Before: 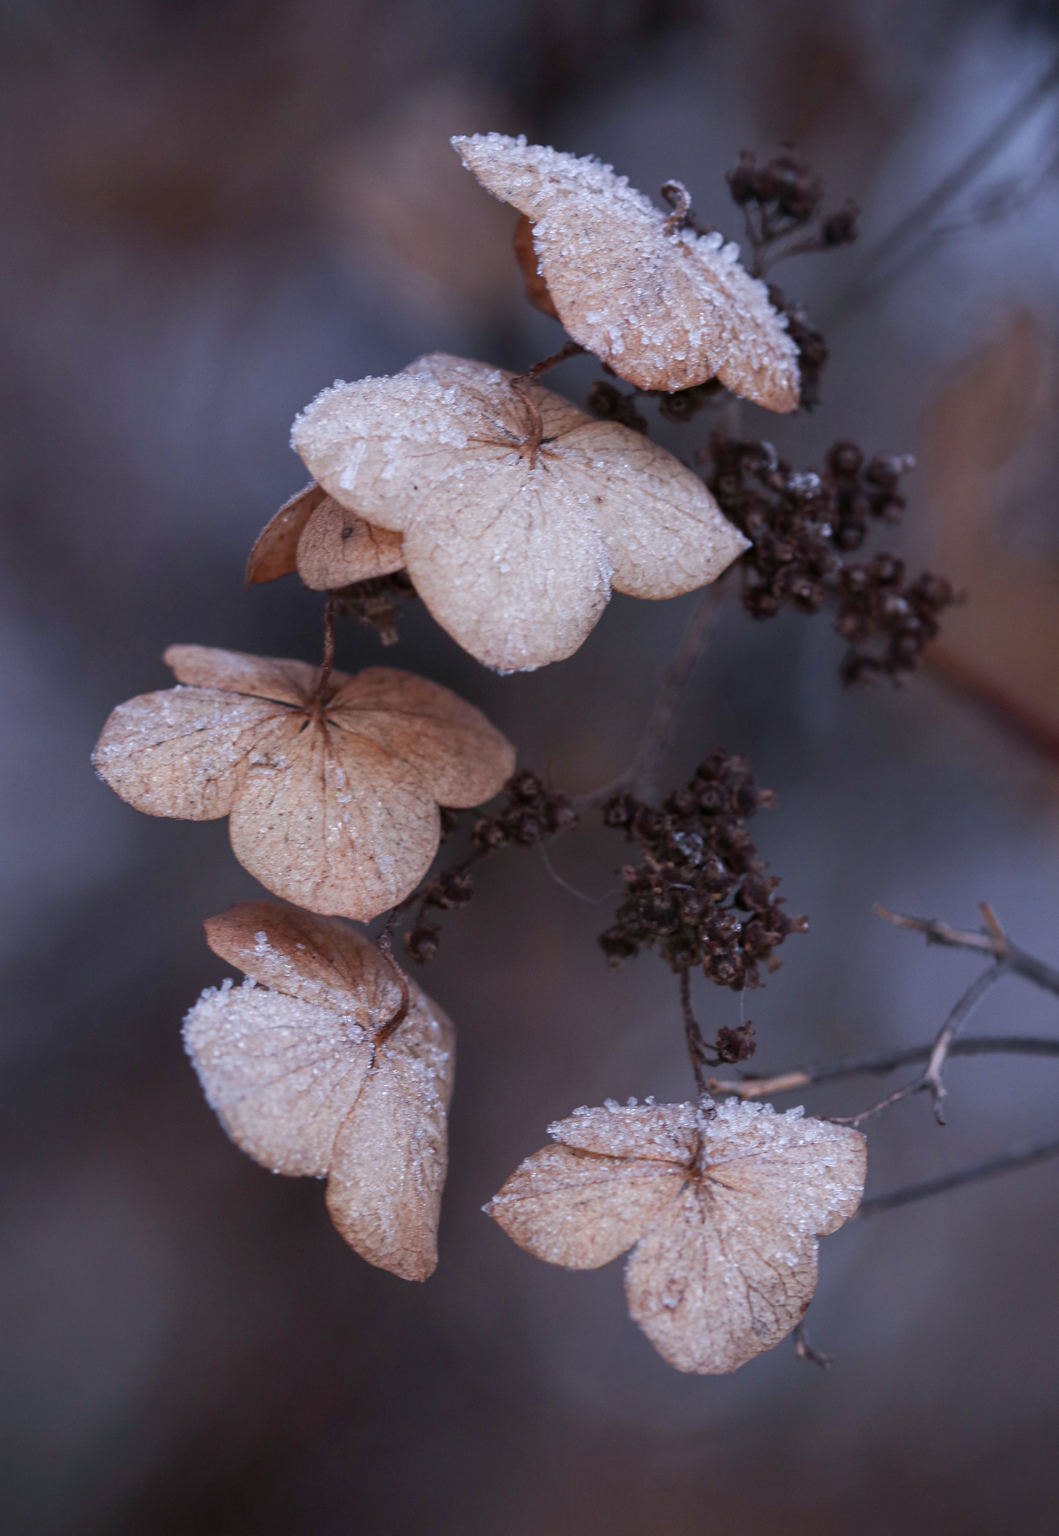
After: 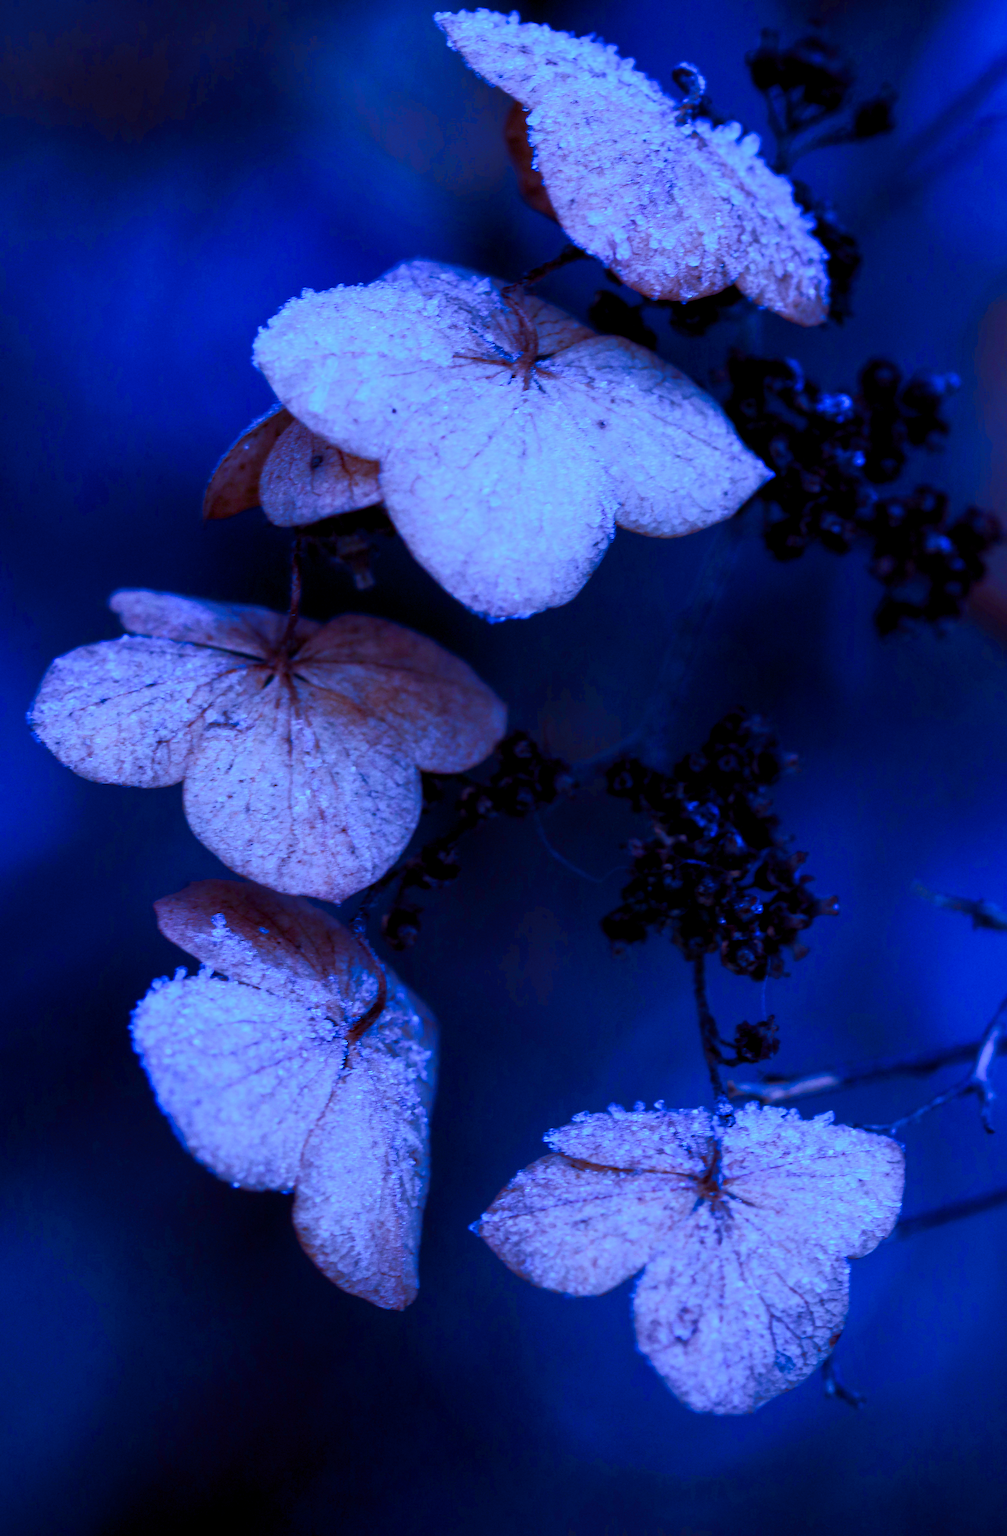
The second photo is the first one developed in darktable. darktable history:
exposure: black level correction 0.011, exposure -0.478 EV, compensate highlight preservation false
tone curve: curves: ch0 [(0, 0) (0.003, 0.005) (0.011, 0.011) (0.025, 0.022) (0.044, 0.035) (0.069, 0.051) (0.1, 0.073) (0.136, 0.106) (0.177, 0.147) (0.224, 0.195) (0.277, 0.253) (0.335, 0.315) (0.399, 0.388) (0.468, 0.488) (0.543, 0.586) (0.623, 0.685) (0.709, 0.764) (0.801, 0.838) (0.898, 0.908) (1, 1)], preserve colors none
contrast equalizer: octaves 7, y [[0.502, 0.505, 0.512, 0.529, 0.564, 0.588], [0.5 ×6], [0.502, 0.505, 0.512, 0.529, 0.564, 0.588], [0, 0.001, 0.001, 0.004, 0.008, 0.011], [0, 0.001, 0.001, 0.004, 0.008, 0.011]], mix -1
white balance: red 0.766, blue 1.537
crop: left 6.446%, top 8.188%, right 9.538%, bottom 3.548%
color balance rgb: linear chroma grading › global chroma 9%, perceptual saturation grading › global saturation 36%, perceptual saturation grading › shadows 35%, perceptual brilliance grading › global brilliance 15%, perceptual brilliance grading › shadows -35%, global vibrance 15%
